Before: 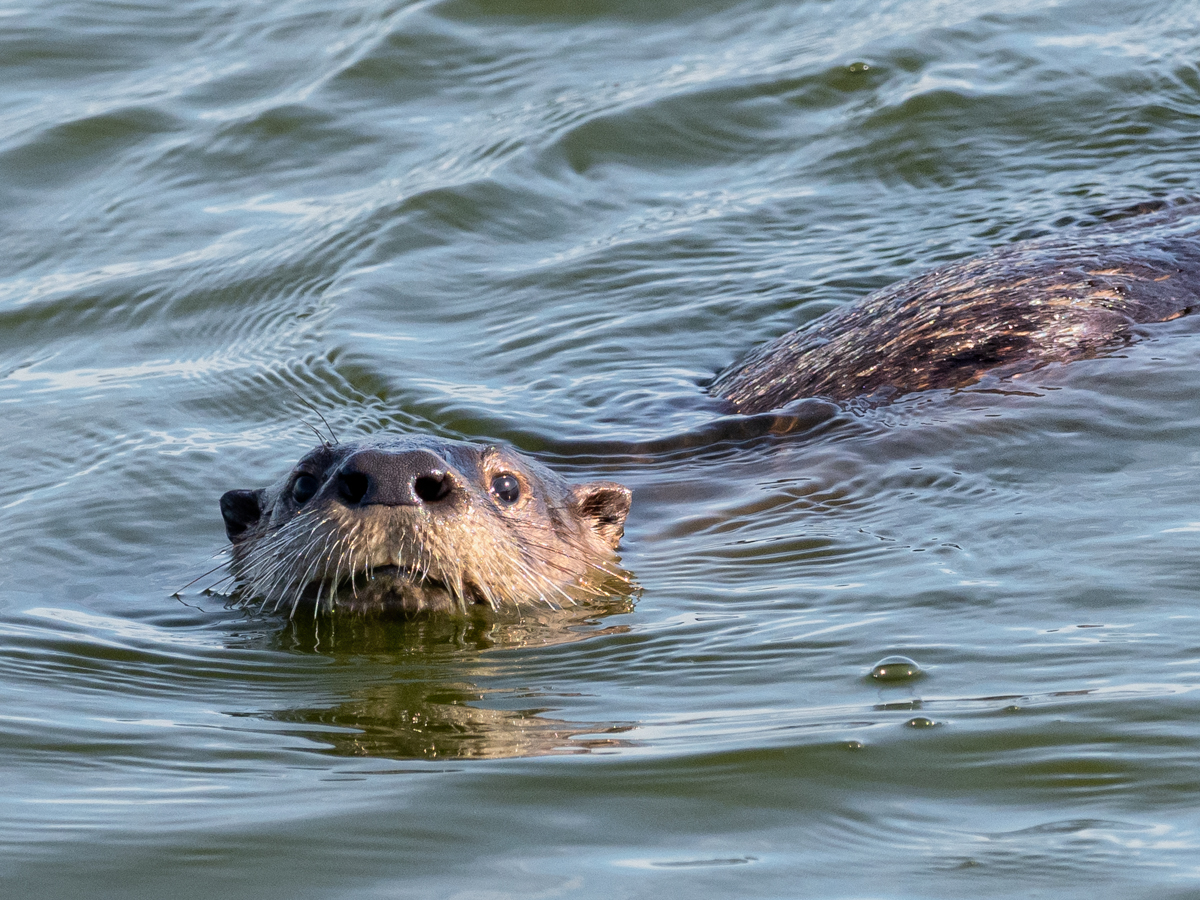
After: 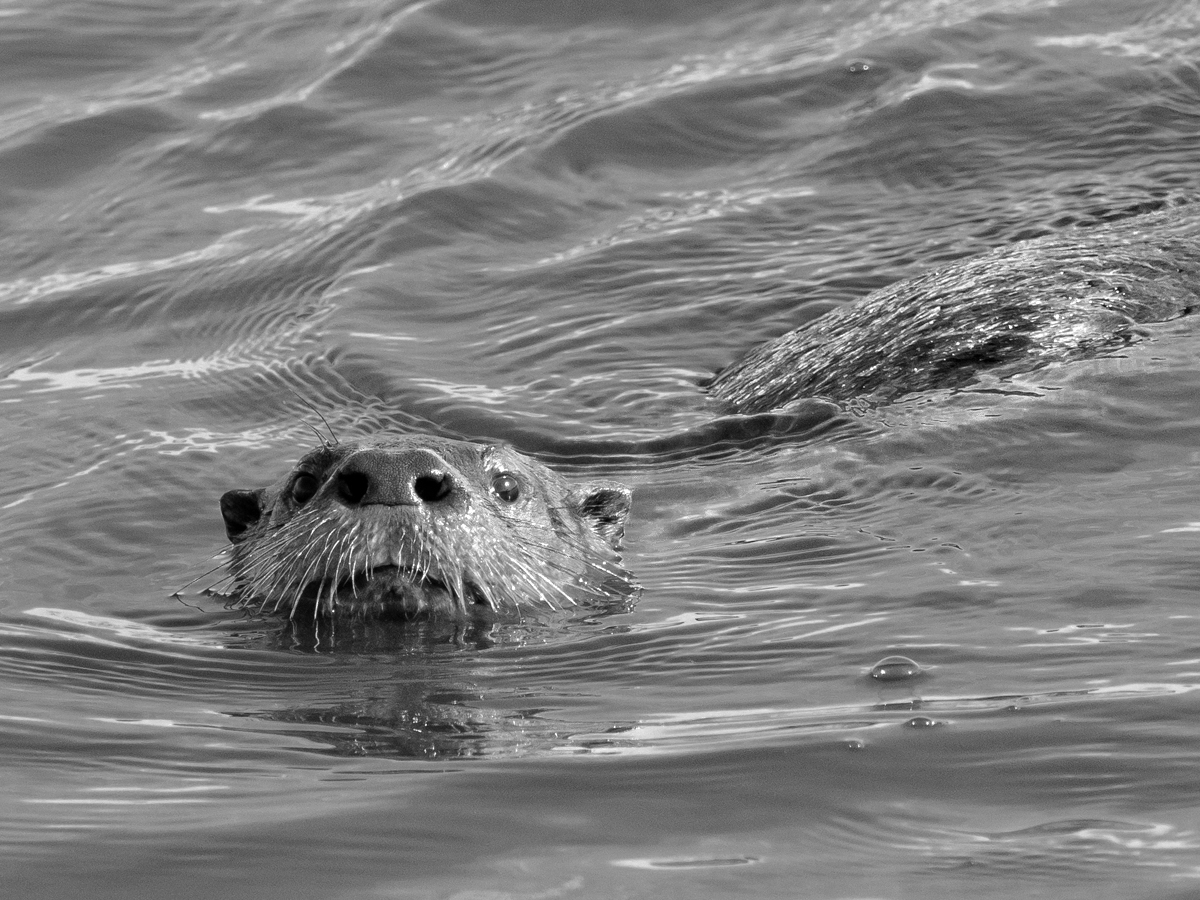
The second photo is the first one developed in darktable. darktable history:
color zones: curves: ch0 [(0.002, 0.589) (0.107, 0.484) (0.146, 0.249) (0.217, 0.352) (0.309, 0.525) (0.39, 0.404) (0.455, 0.169) (0.597, 0.055) (0.724, 0.212) (0.775, 0.691) (0.869, 0.571) (1, 0.587)]; ch1 [(0, 0) (0.143, 0) (0.286, 0) (0.429, 0) (0.571, 0) (0.714, 0) (0.857, 0)]
exposure: exposure 0.203 EV, compensate highlight preservation false
levels: black 0.072%, levels [0, 0.476, 0.951]
